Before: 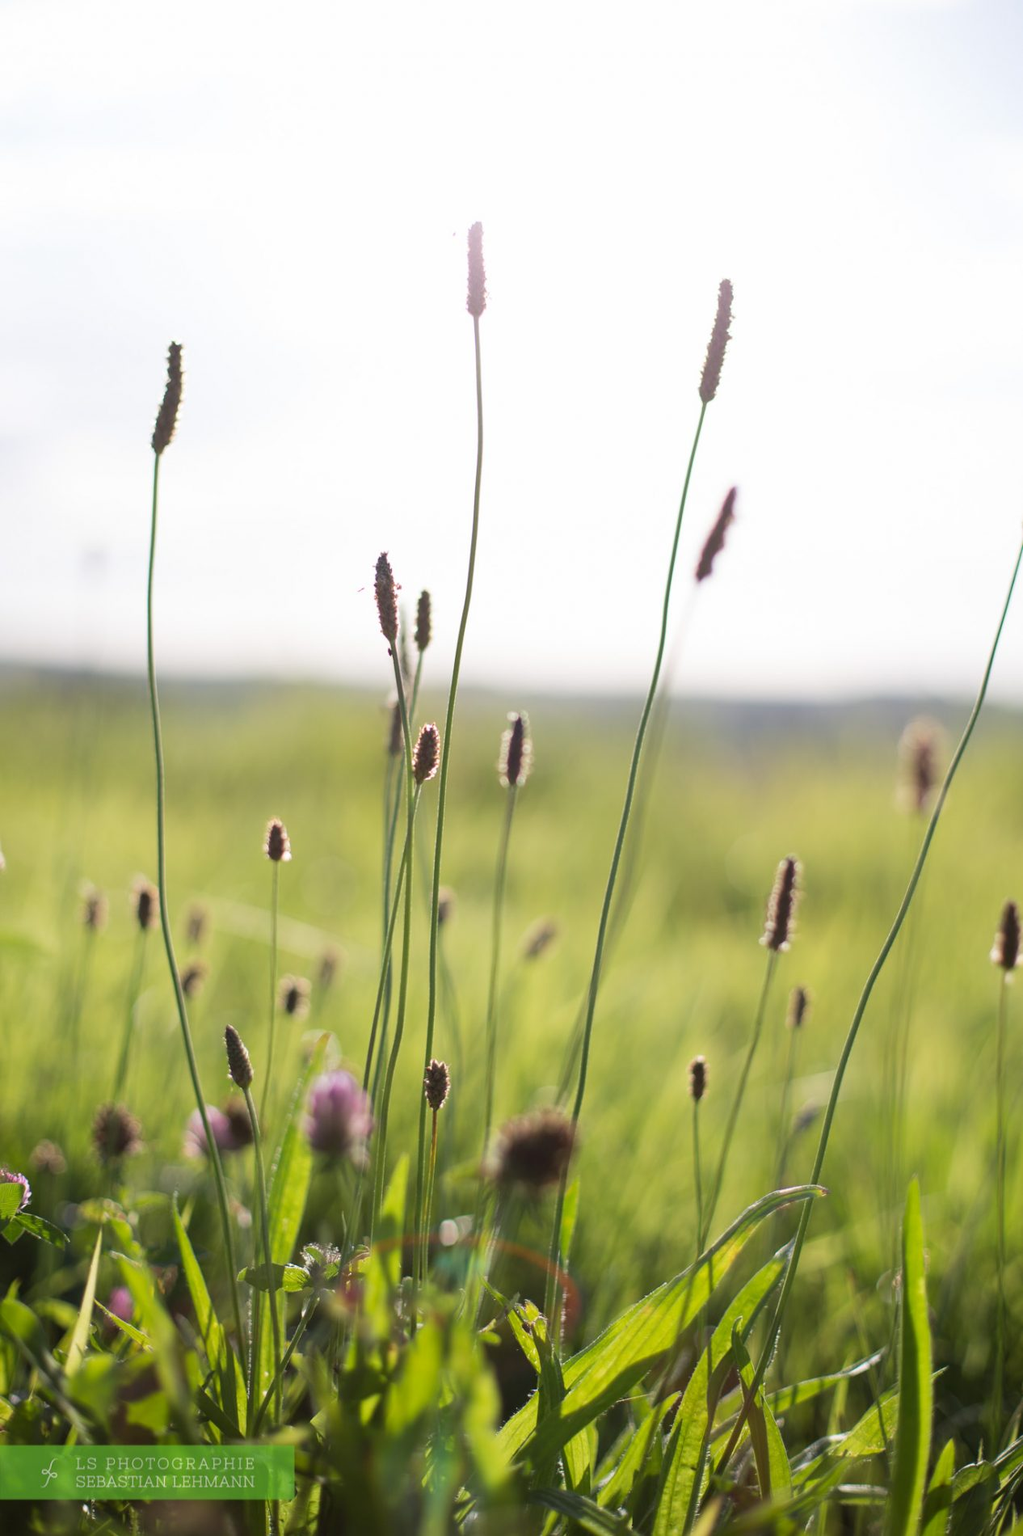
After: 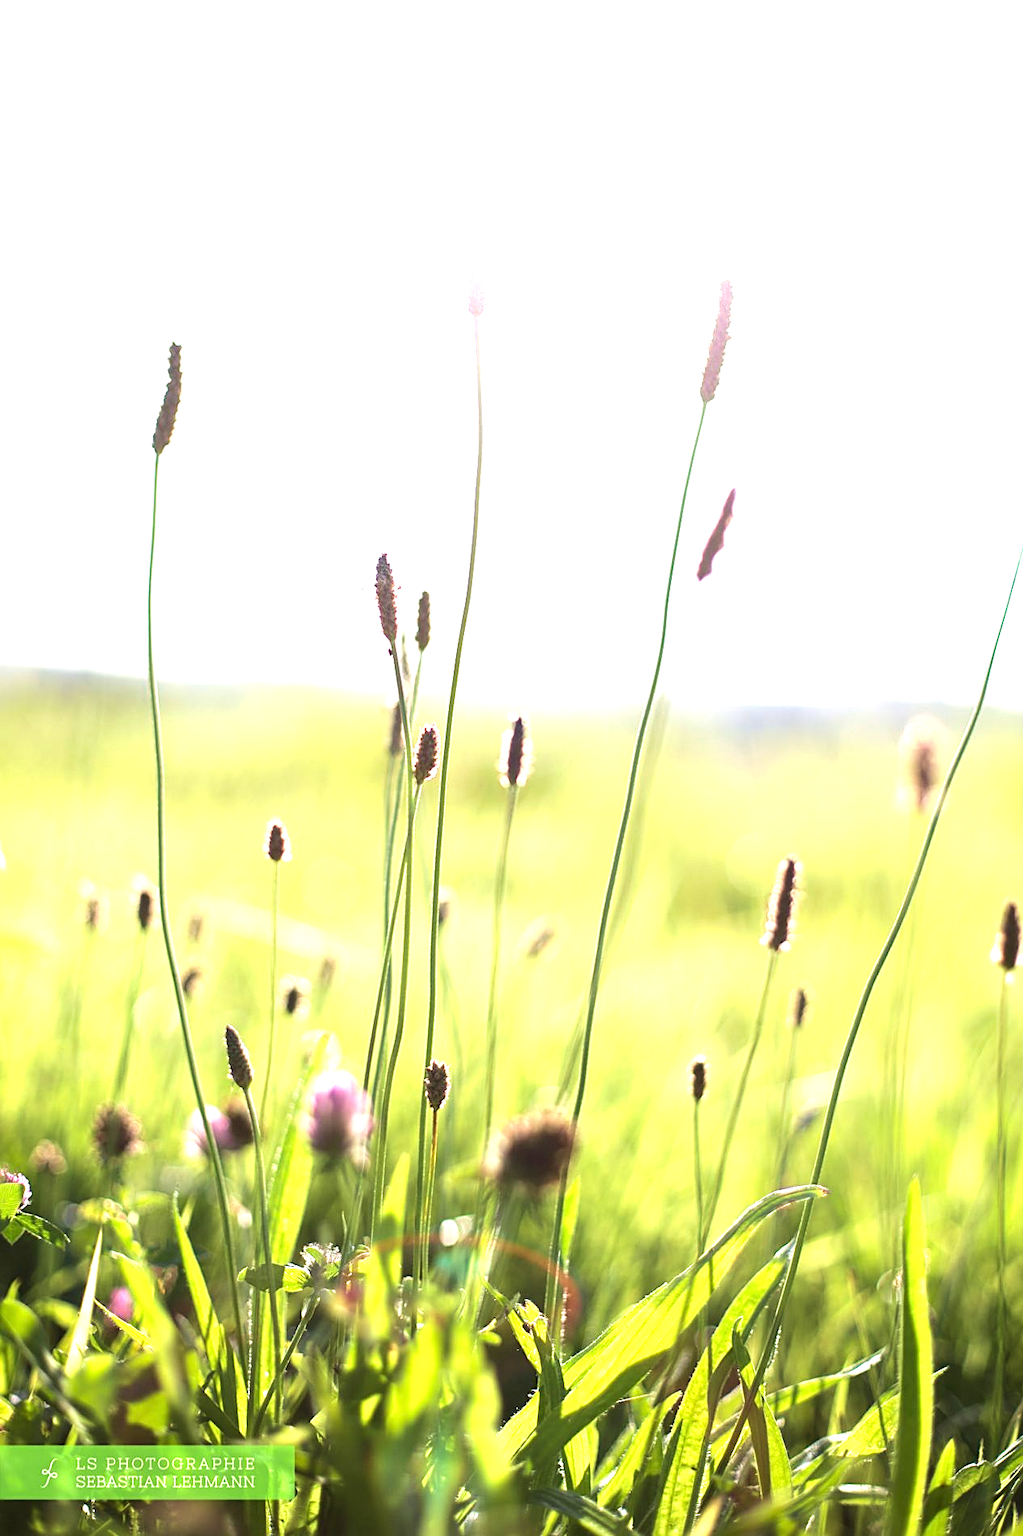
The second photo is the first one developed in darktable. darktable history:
exposure: black level correction 0, exposure 1.1 EV, compensate exposure bias true, compensate highlight preservation false
sharpen: on, module defaults
velvia: on, module defaults
tone equalizer: -8 EV -0.417 EV, -7 EV -0.389 EV, -6 EV -0.333 EV, -5 EV -0.222 EV, -3 EV 0.222 EV, -2 EV 0.333 EV, -1 EV 0.389 EV, +0 EV 0.417 EV, edges refinement/feathering 500, mask exposure compensation -1.57 EV, preserve details no
